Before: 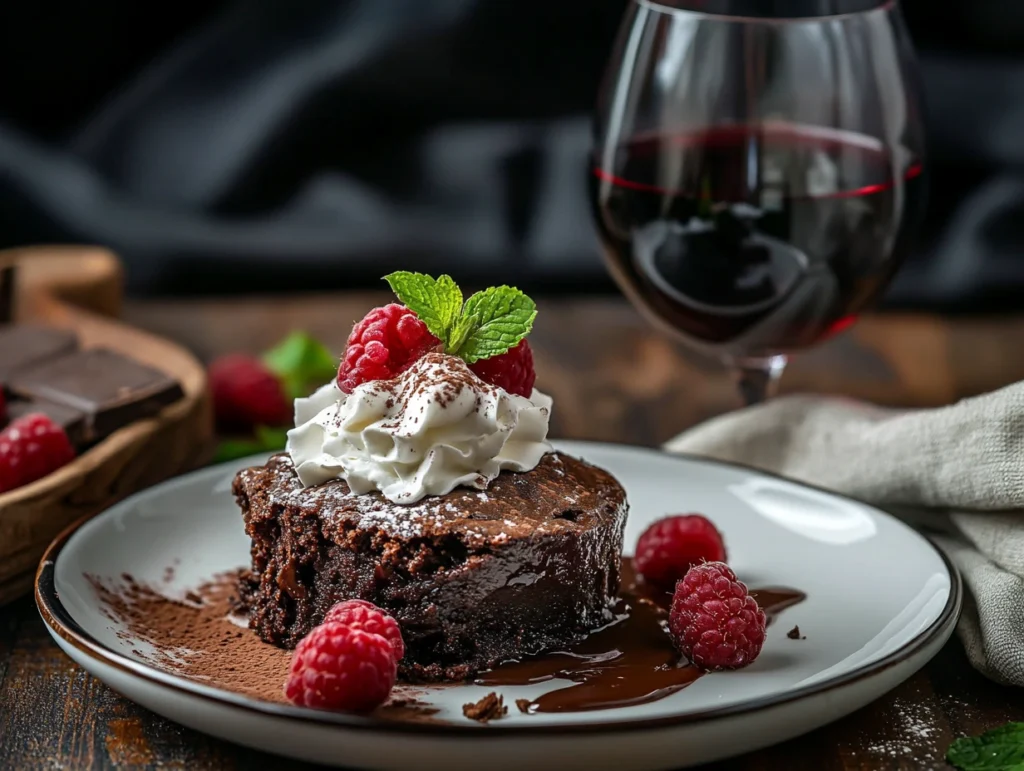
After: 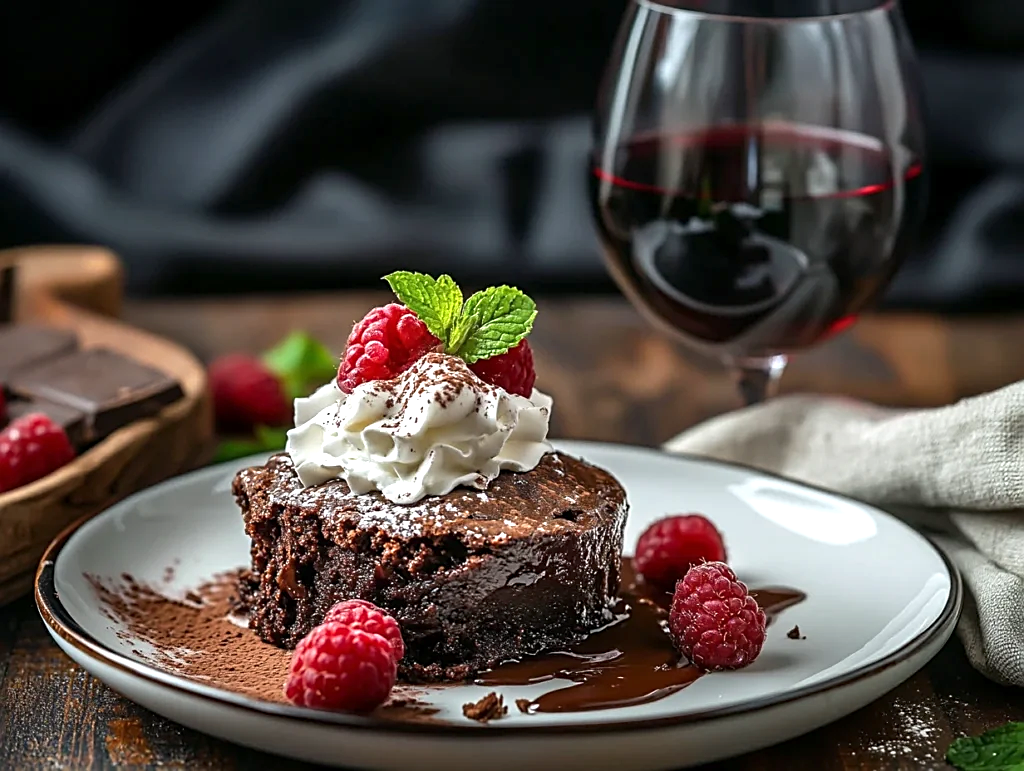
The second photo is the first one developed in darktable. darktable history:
sharpen: on, module defaults
exposure: exposure 0.493 EV, compensate highlight preservation false
